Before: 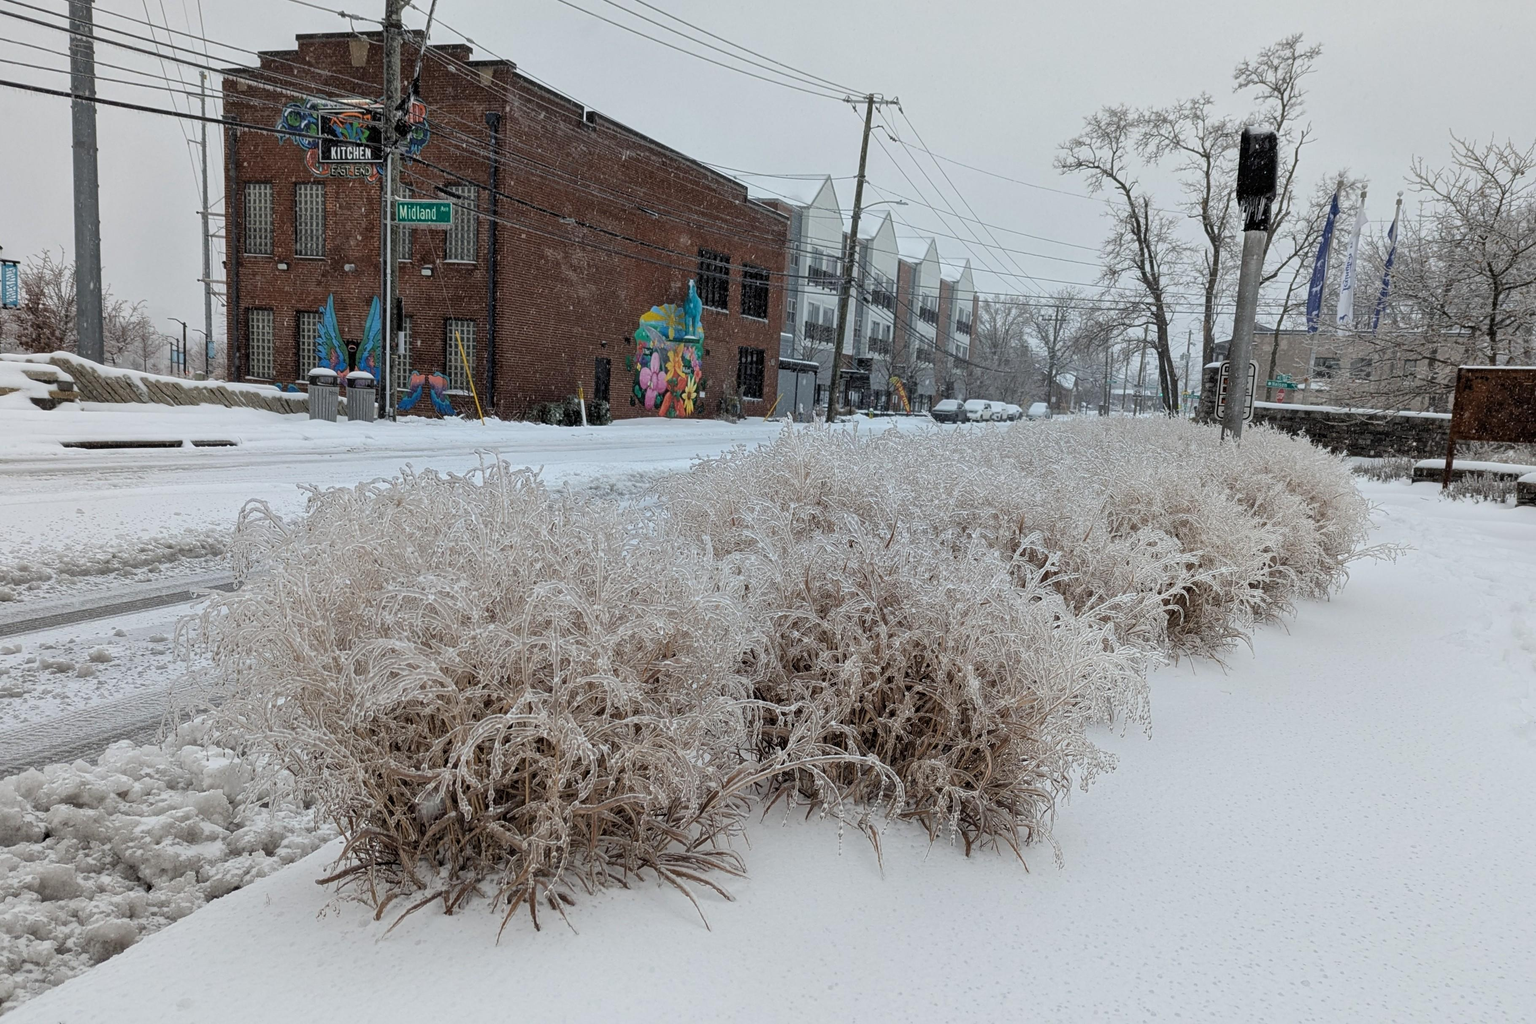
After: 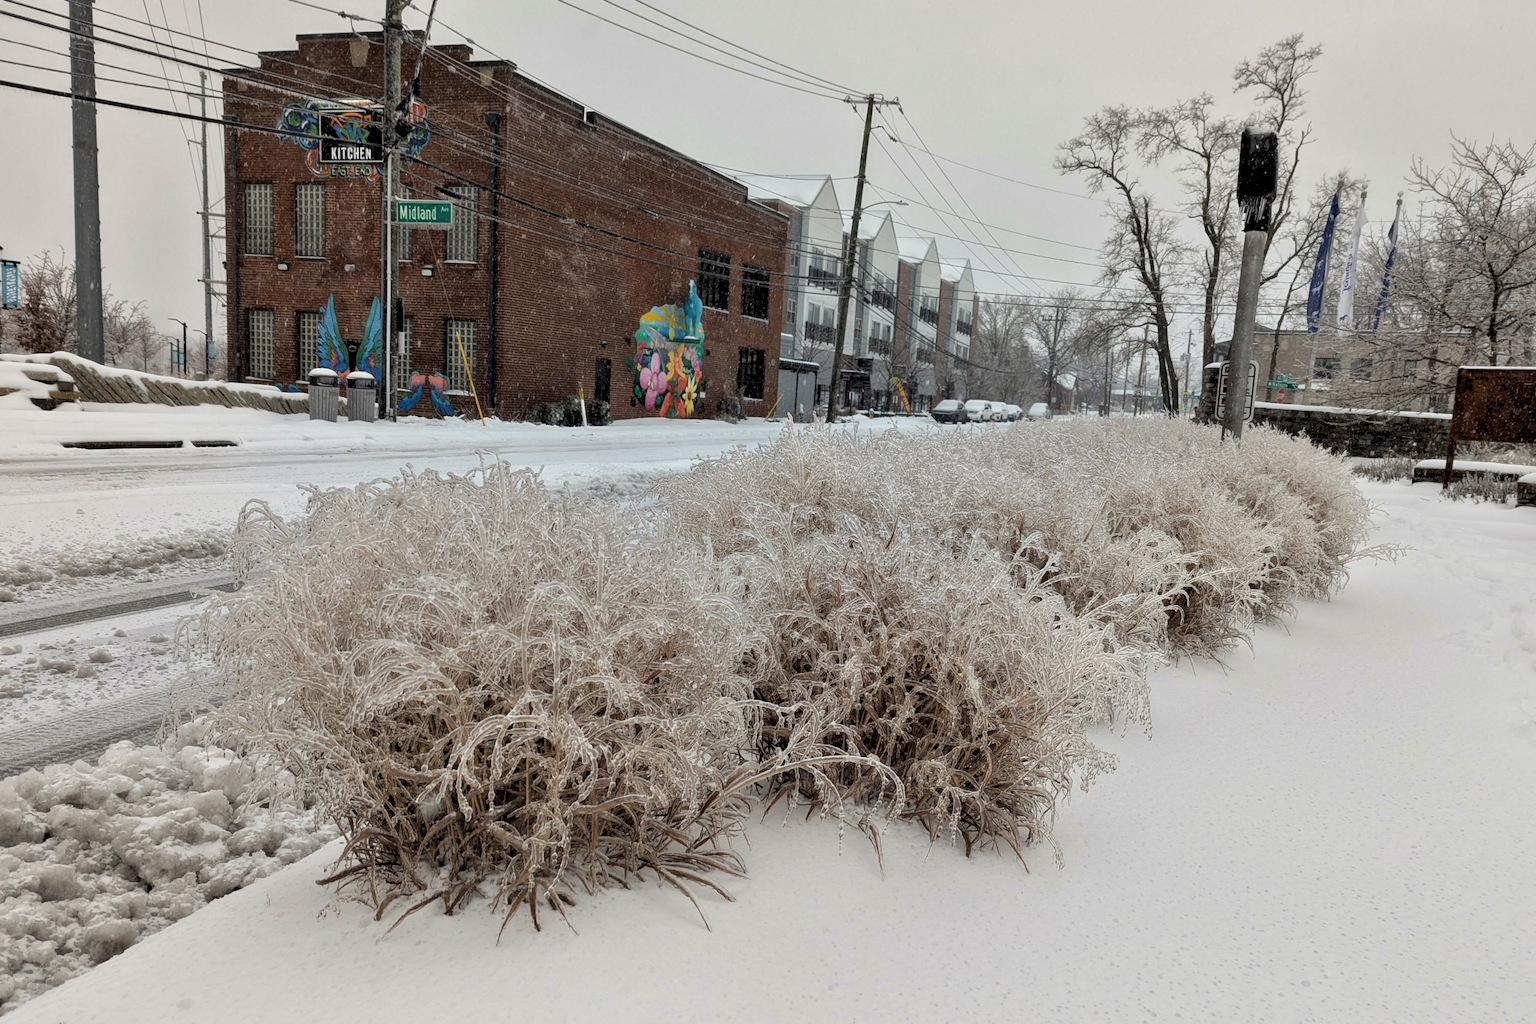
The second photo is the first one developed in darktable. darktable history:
contrast equalizer: y [[0.514, 0.573, 0.581, 0.508, 0.5, 0.5], [0.5 ×6], [0.5 ×6], [0 ×6], [0 ×6]], mix 0.79
color calibration: x 0.334, y 0.349, temperature 5426 K
